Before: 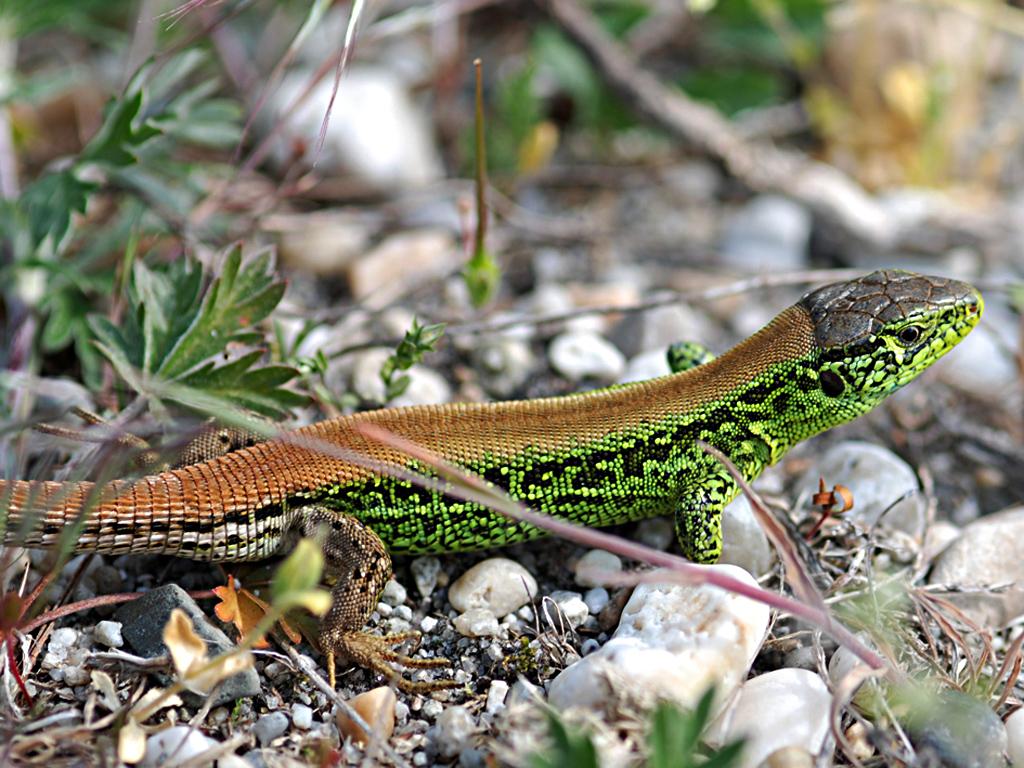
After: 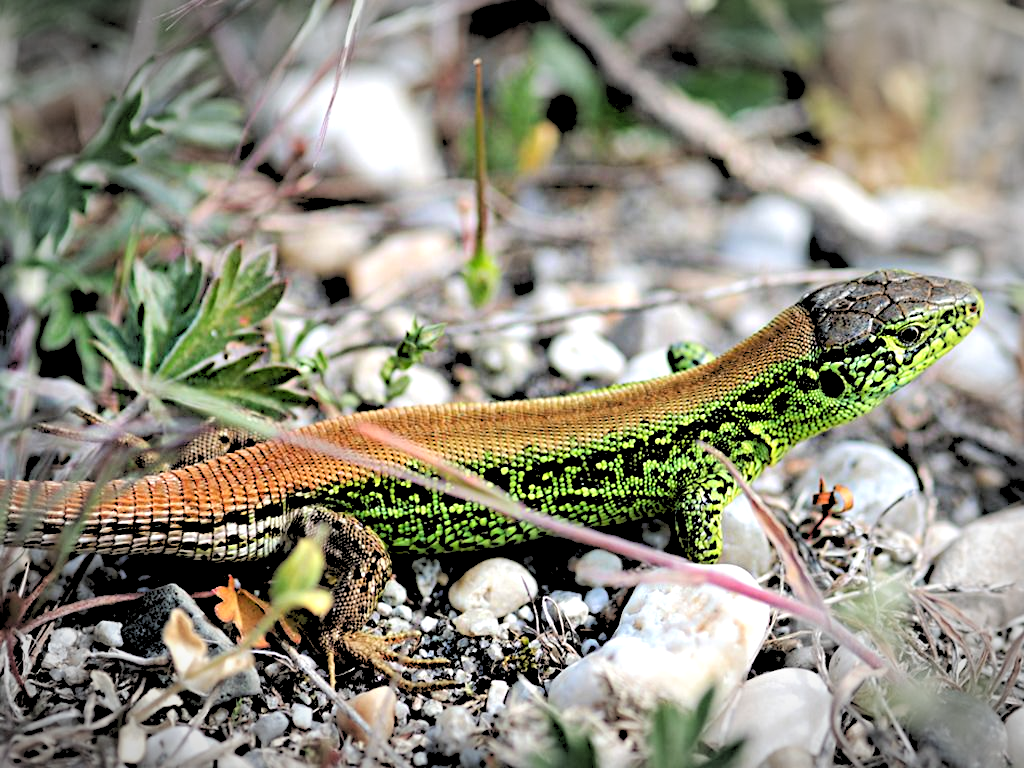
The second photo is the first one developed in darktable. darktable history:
tone equalizer: -8 EV -0.417 EV, -7 EV -0.389 EV, -6 EV -0.333 EV, -5 EV -0.222 EV, -3 EV 0.222 EV, -2 EV 0.333 EV, -1 EV 0.389 EV, +0 EV 0.417 EV, edges refinement/feathering 500, mask exposure compensation -1.57 EV, preserve details no
rgb levels: levels [[0.027, 0.429, 0.996], [0, 0.5, 1], [0, 0.5, 1]]
vignetting: fall-off start 79.43%, saturation -0.649, width/height ratio 1.327, unbound false
